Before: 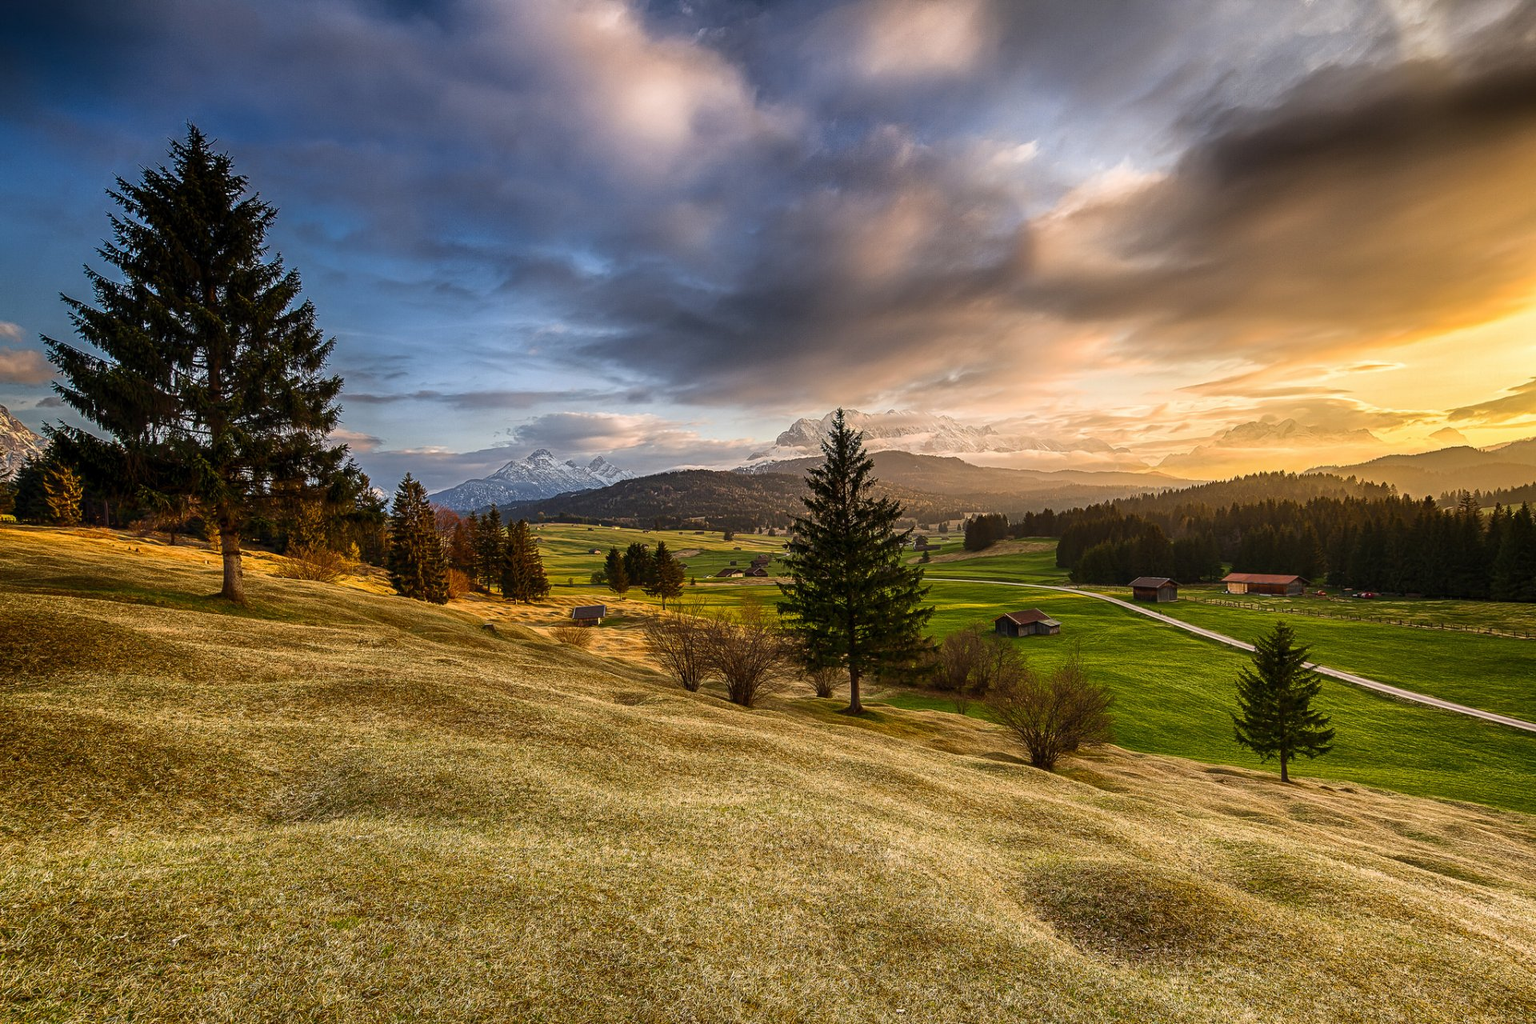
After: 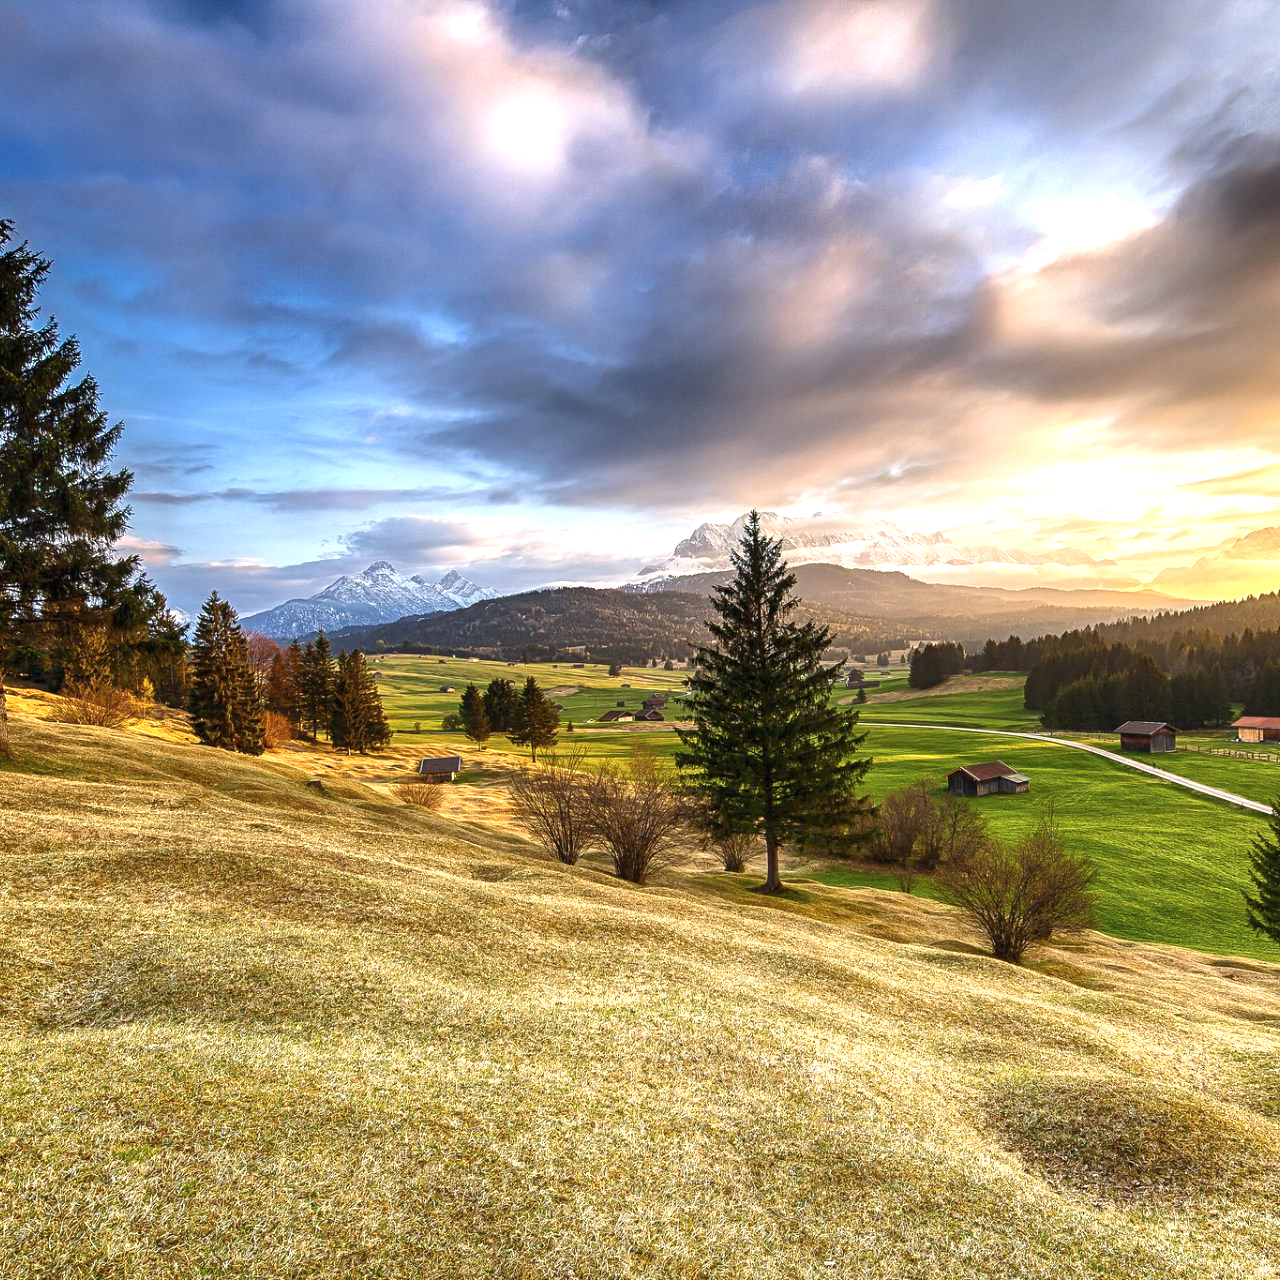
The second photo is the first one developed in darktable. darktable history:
crop and rotate: left 15.446%, right 17.836%
color calibration: x 0.367, y 0.379, temperature 4395.86 K
exposure: black level correction 0, exposure 0.9 EV, compensate highlight preservation false
